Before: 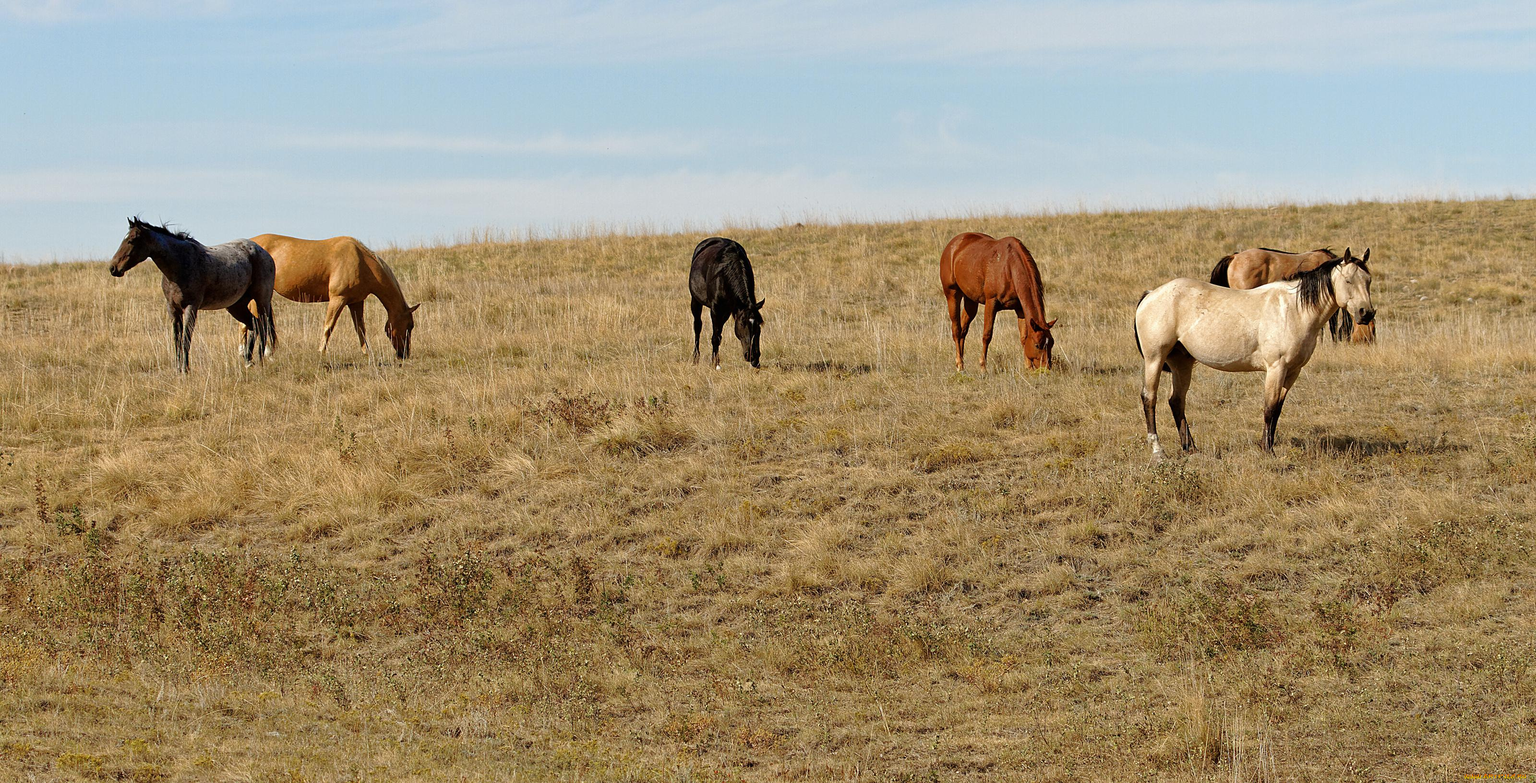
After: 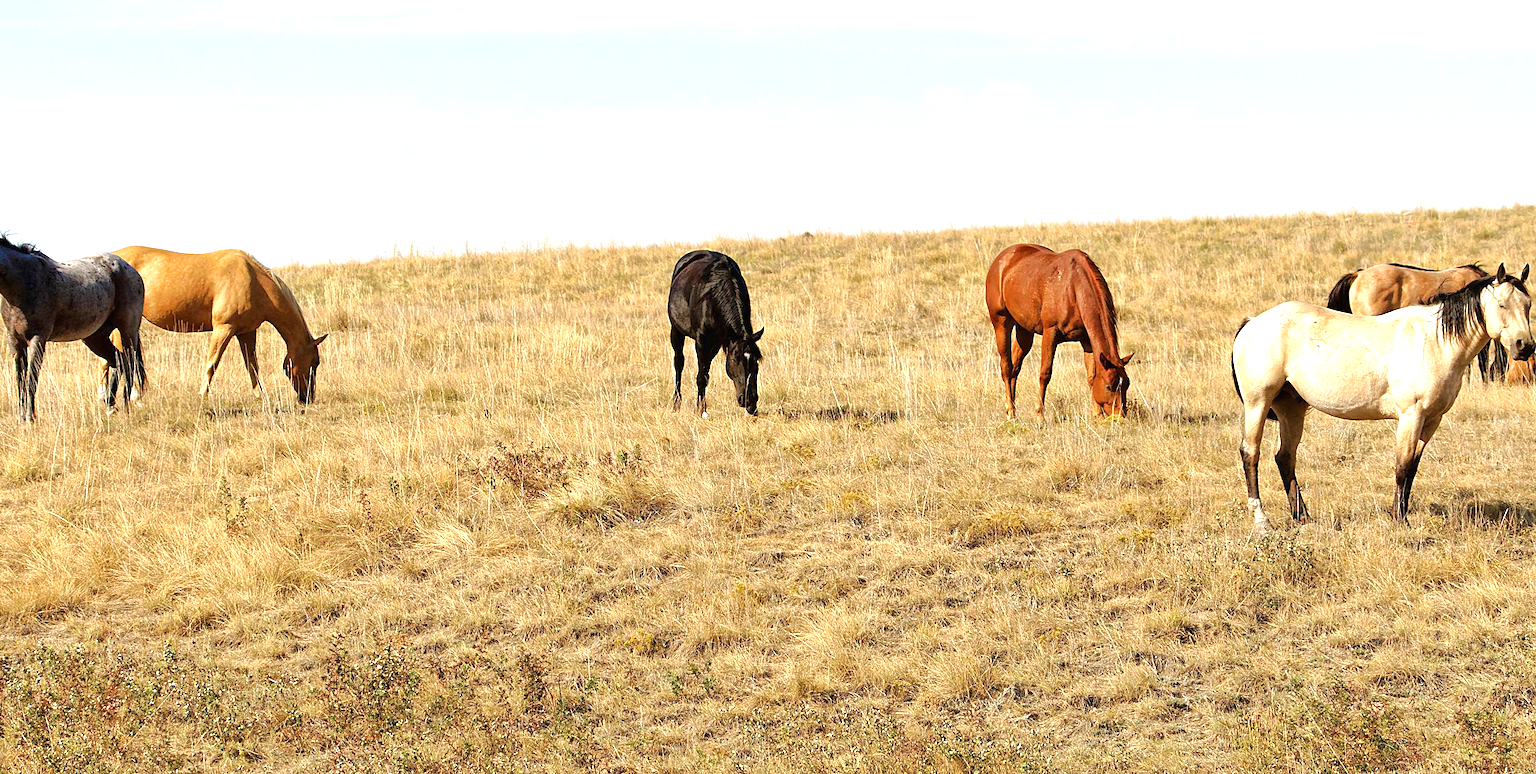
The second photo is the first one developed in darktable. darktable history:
crop and rotate: left 10.516%, top 5.136%, right 10.428%, bottom 16.581%
exposure: black level correction 0, exposure 1.105 EV, compensate highlight preservation false
